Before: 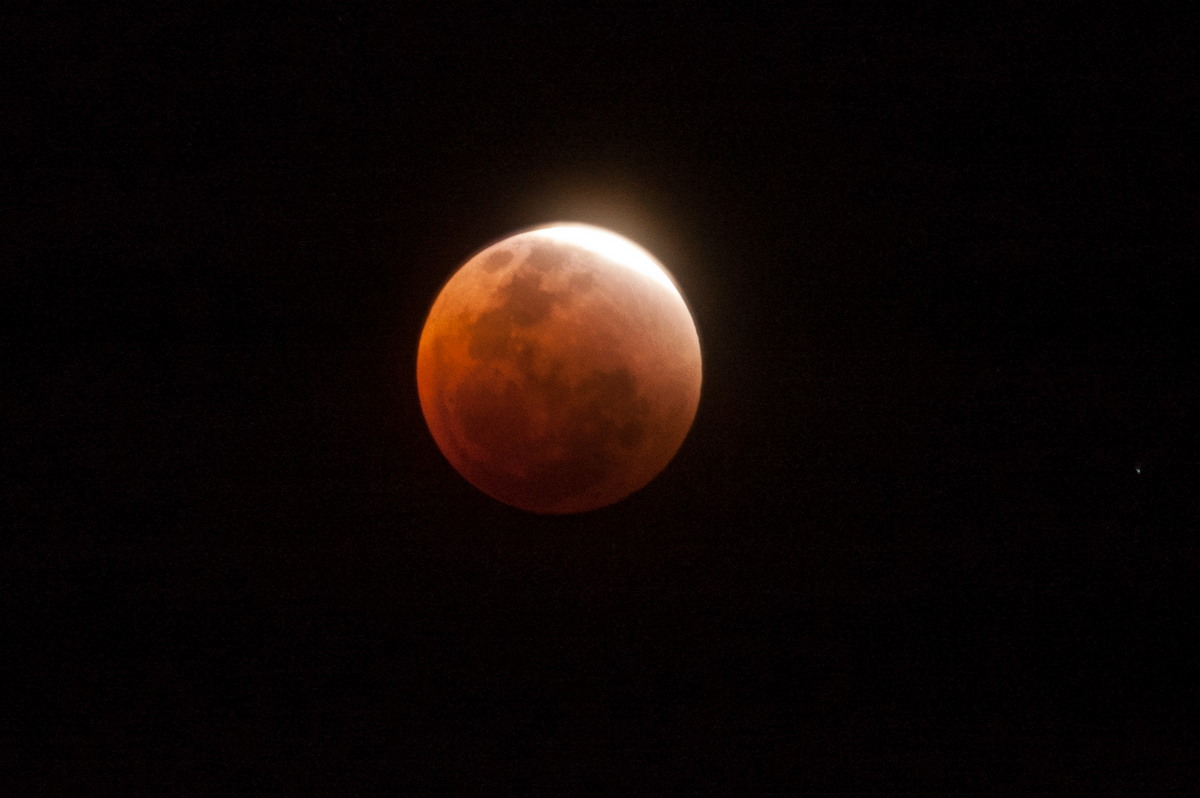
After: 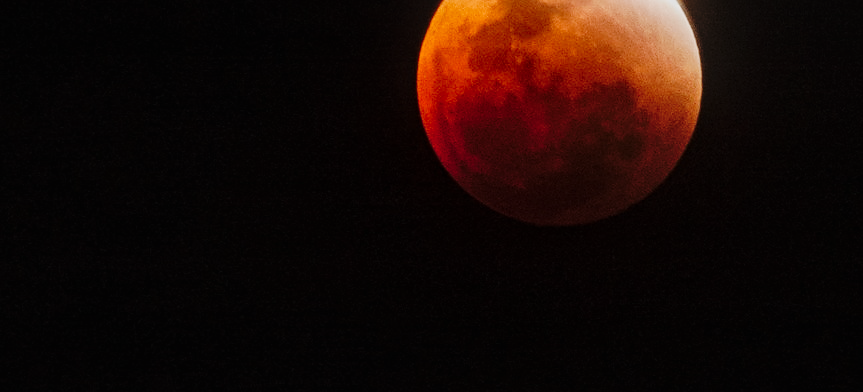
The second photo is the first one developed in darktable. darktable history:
local contrast: on, module defaults
crop: top 36.152%, right 28.009%, bottom 14.605%
tone curve: curves: ch0 [(0, 0.006) (0.184, 0.117) (0.405, 0.46) (0.456, 0.528) (0.634, 0.728) (0.877, 0.89) (0.984, 0.935)]; ch1 [(0, 0) (0.443, 0.43) (0.492, 0.489) (0.566, 0.579) (0.595, 0.625) (0.608, 0.667) (0.65, 0.729) (1, 1)]; ch2 [(0, 0) (0.33, 0.301) (0.421, 0.443) (0.447, 0.489) (0.492, 0.498) (0.537, 0.583) (0.586, 0.591) (0.663, 0.686) (1, 1)], preserve colors none
sharpen: amount 0.49
